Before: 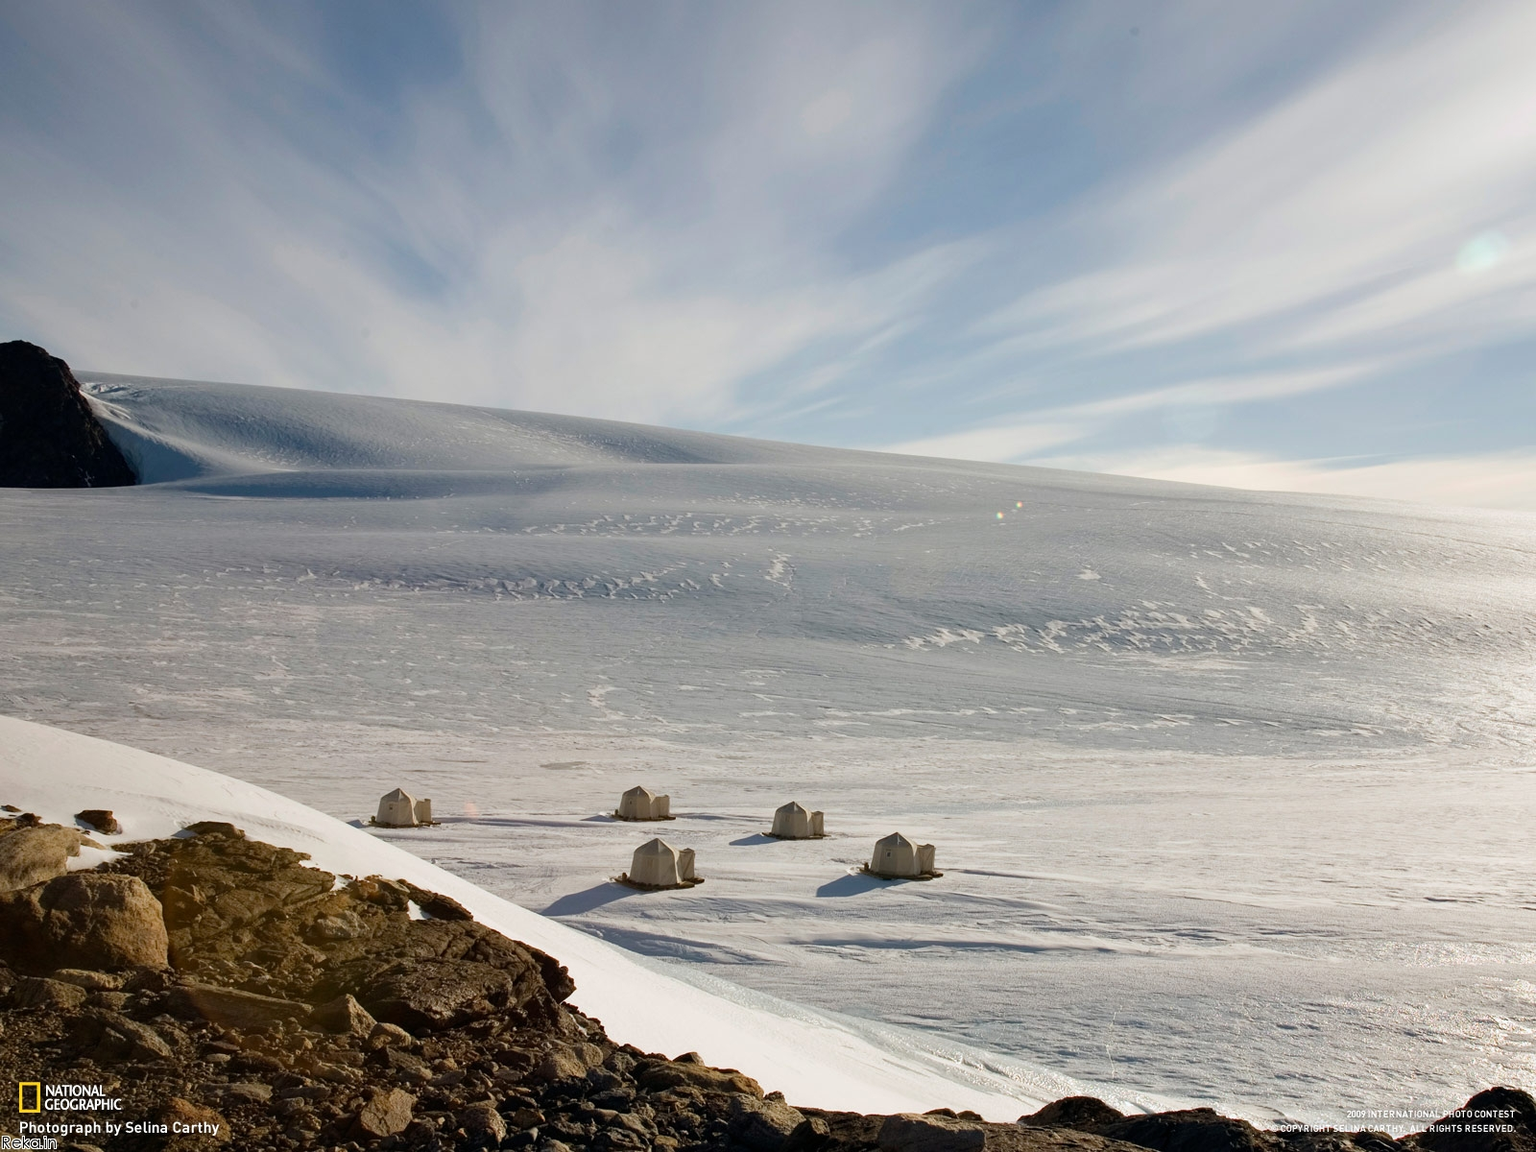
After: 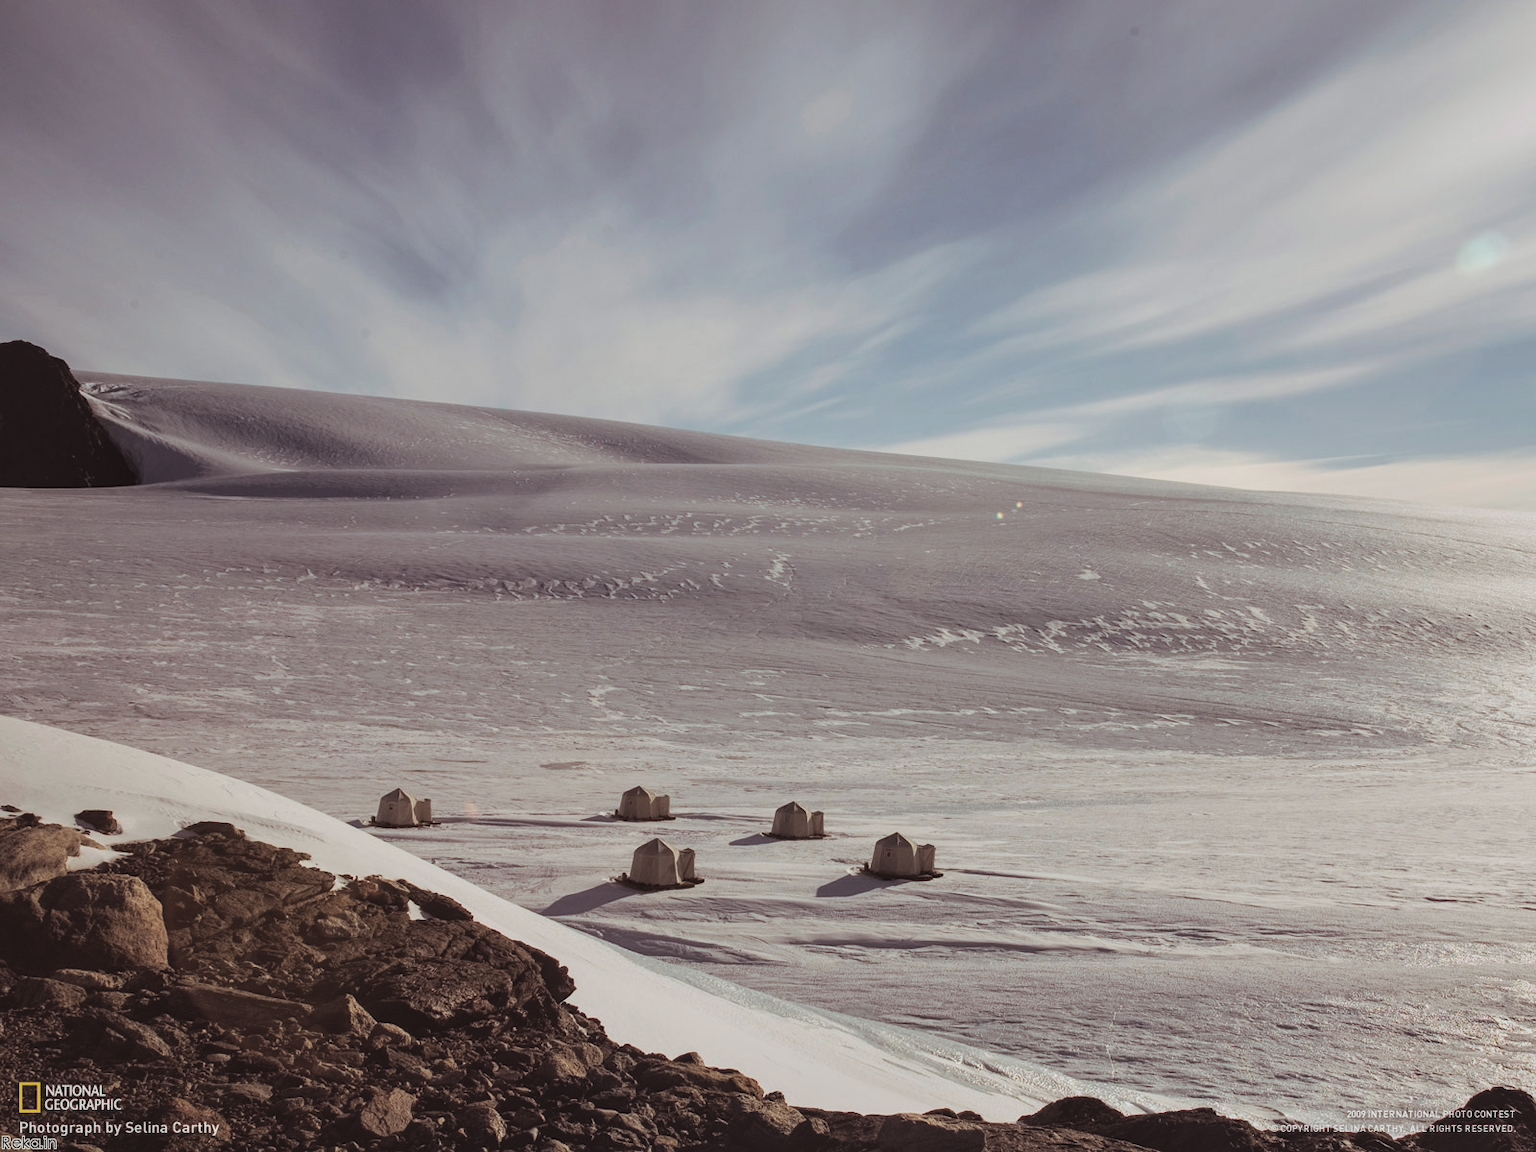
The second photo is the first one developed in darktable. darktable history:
local contrast: on, module defaults
split-toning: shadows › saturation 0.24, highlights › hue 54°, highlights › saturation 0.24
contrast brightness saturation: contrast 0.1, brightness 0.02, saturation 0.02
shadows and highlights: shadows 25, highlights -25
exposure: black level correction -0.015, exposure -0.5 EV, compensate highlight preservation false
